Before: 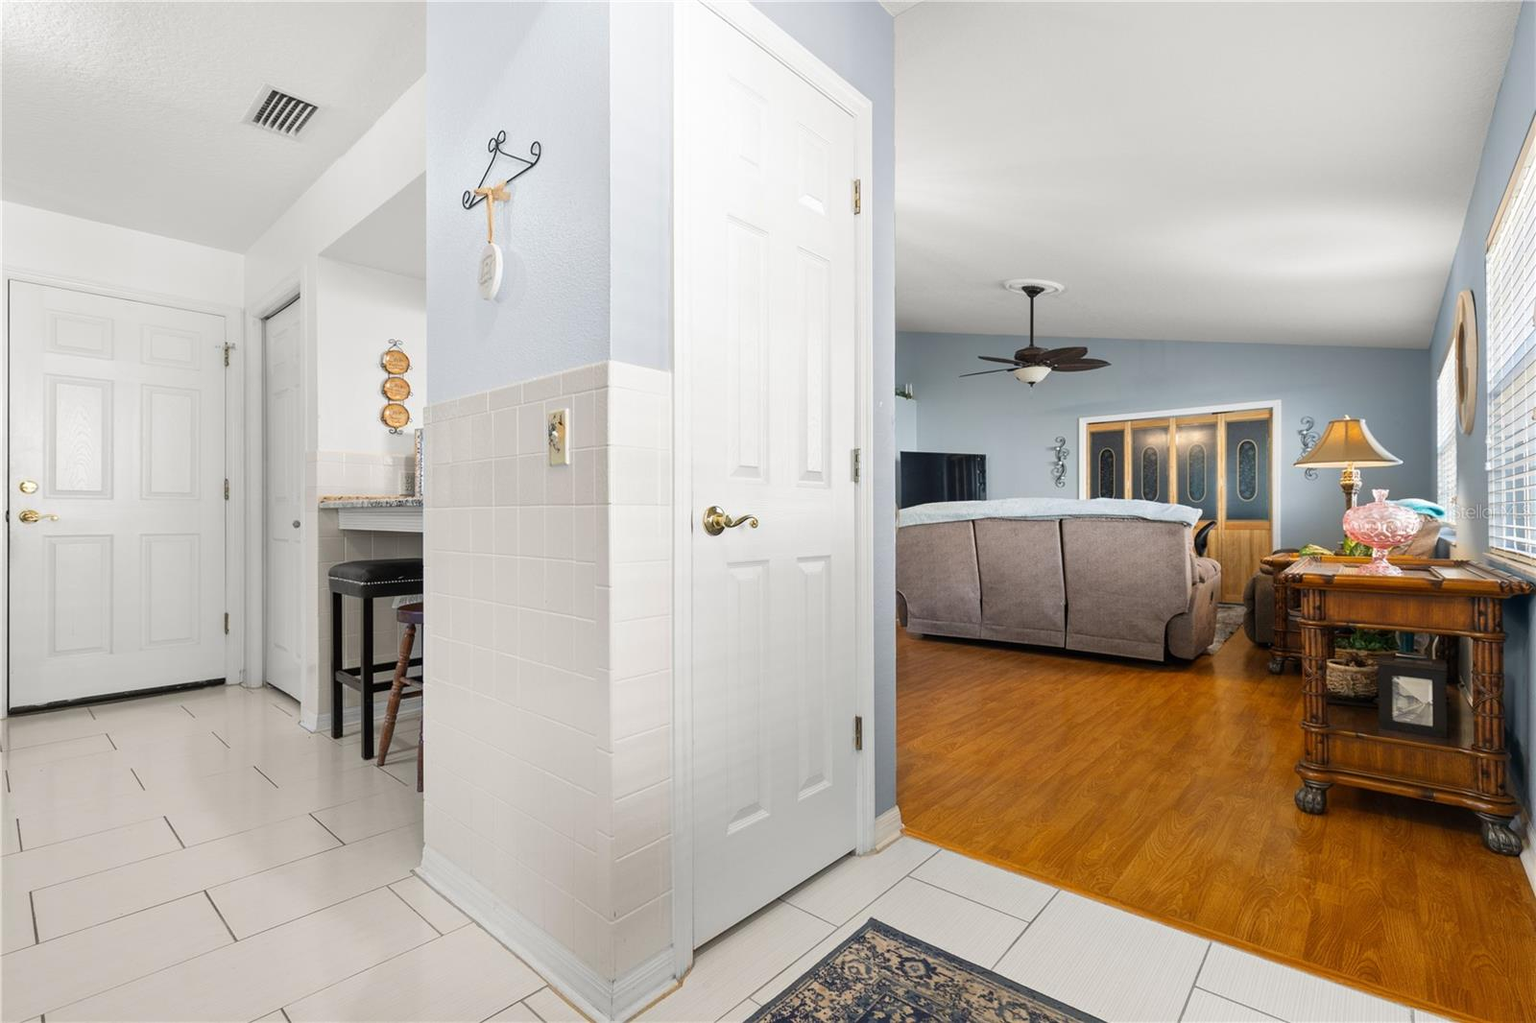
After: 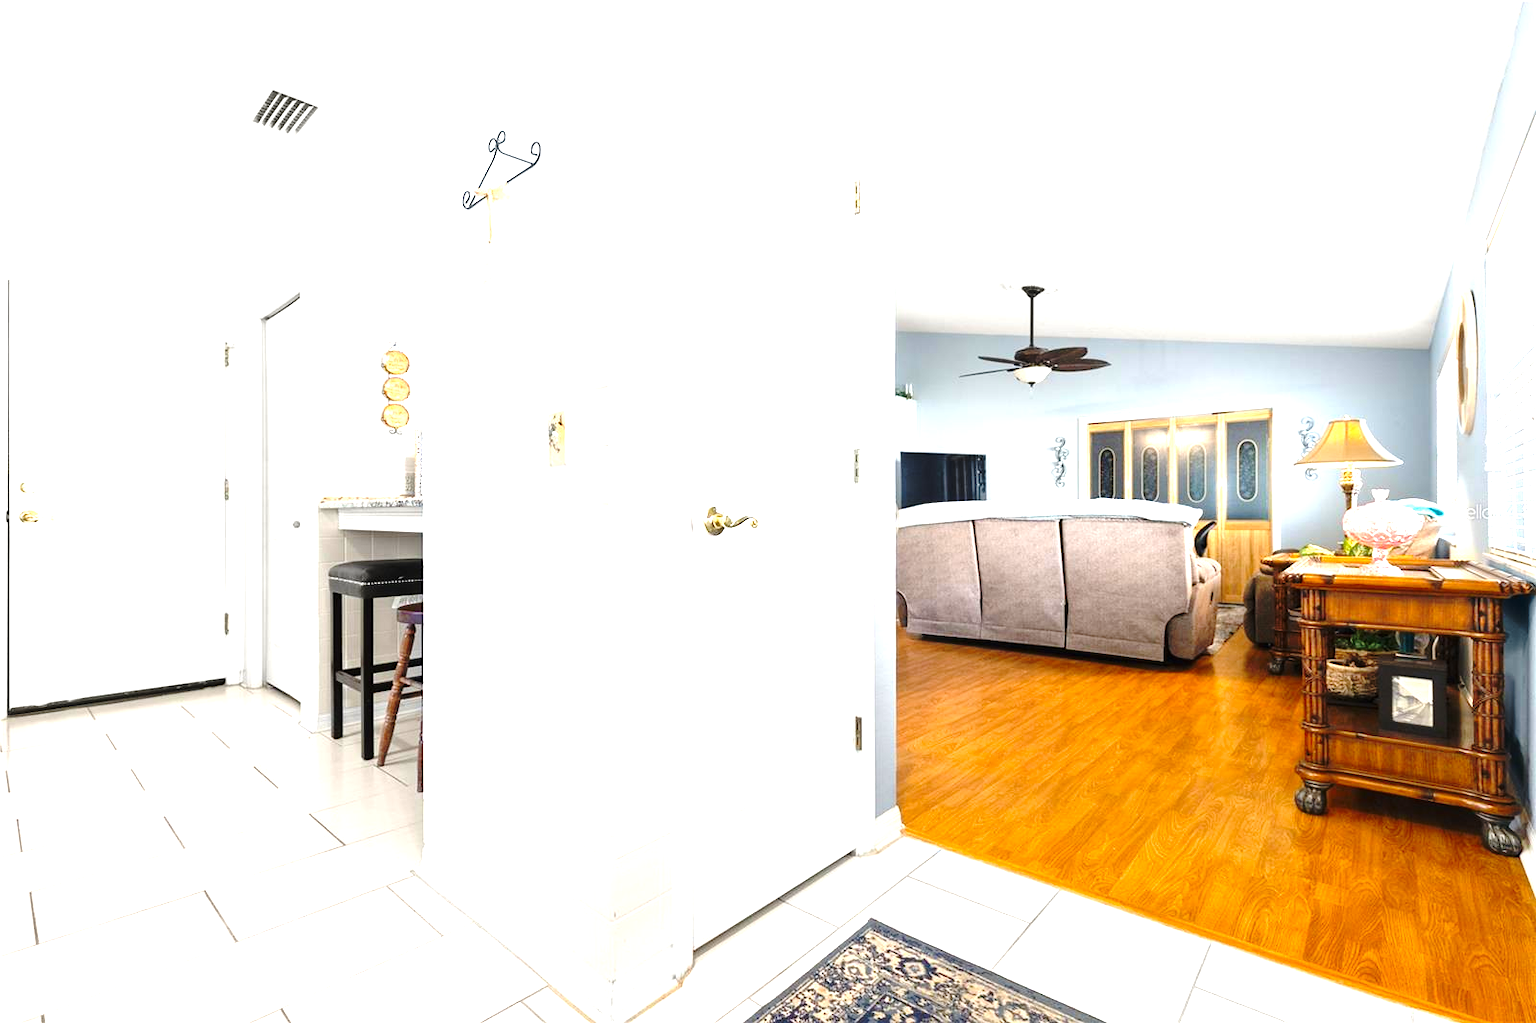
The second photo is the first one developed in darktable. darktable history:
exposure: black level correction 0, exposure 1.496 EV, compensate highlight preservation false
base curve: curves: ch0 [(0, 0) (0.073, 0.04) (0.157, 0.139) (0.492, 0.492) (0.758, 0.758) (1, 1)], preserve colors none
